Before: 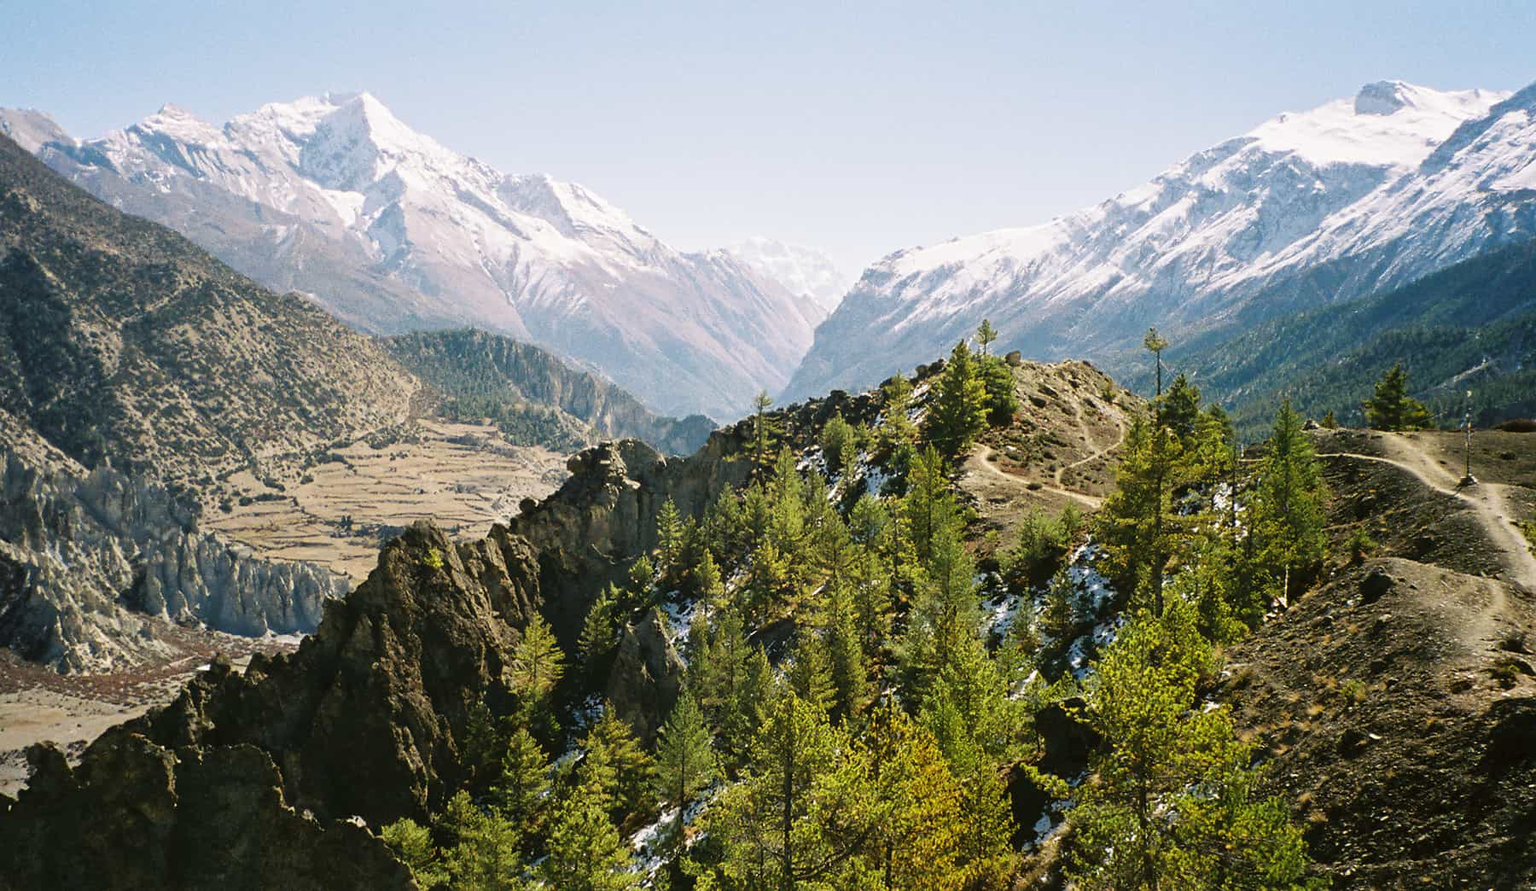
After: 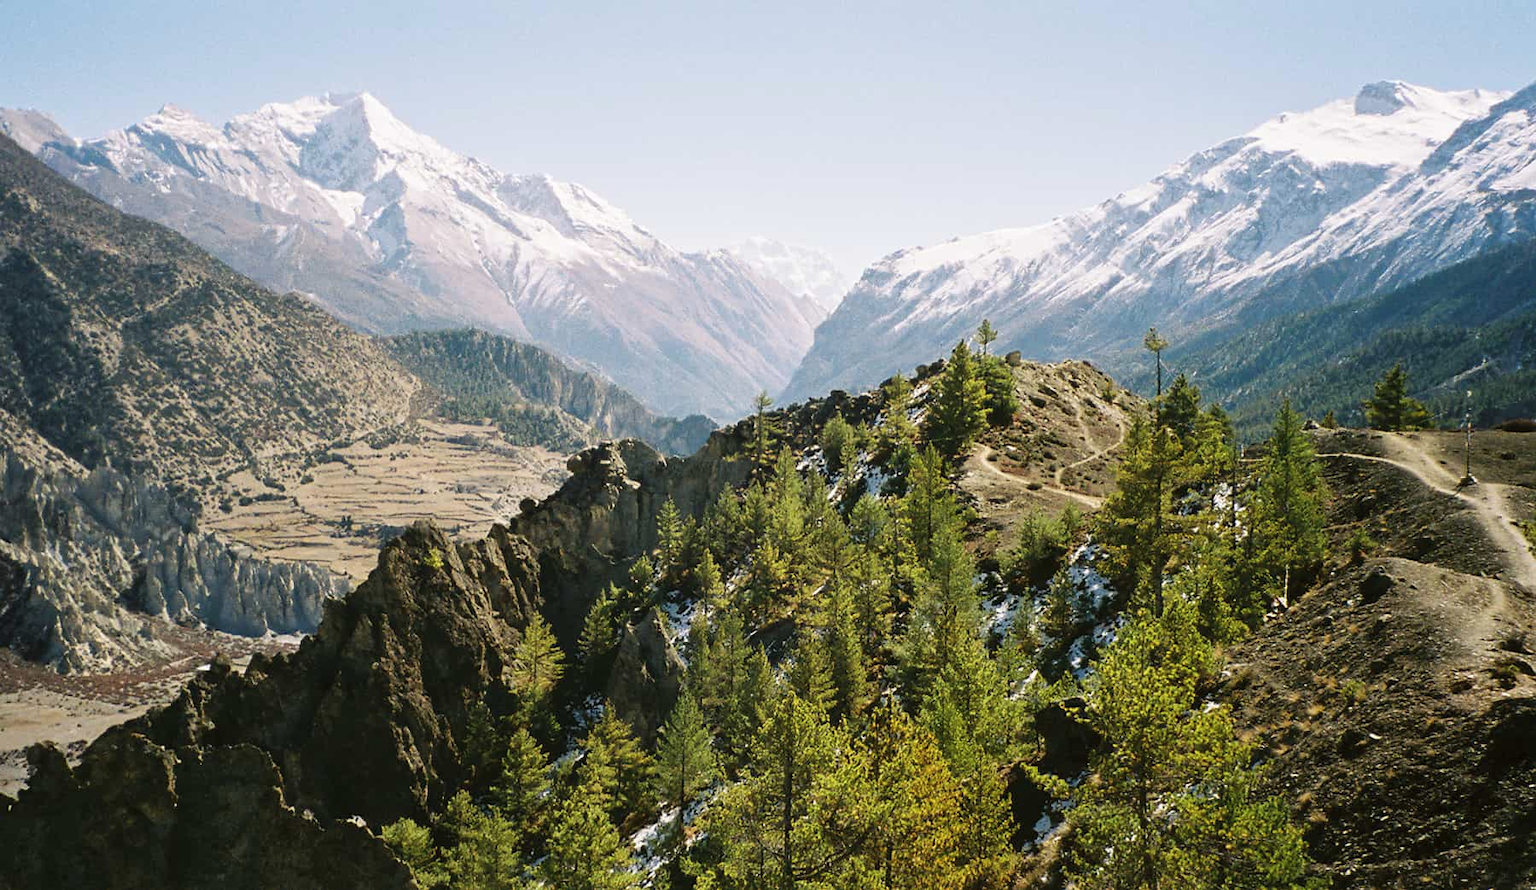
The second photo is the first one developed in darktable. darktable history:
color balance rgb: linear chroma grading › global chroma -0.67%, saturation formula JzAzBz (2021)
contrast brightness saturation: saturation -0.04
